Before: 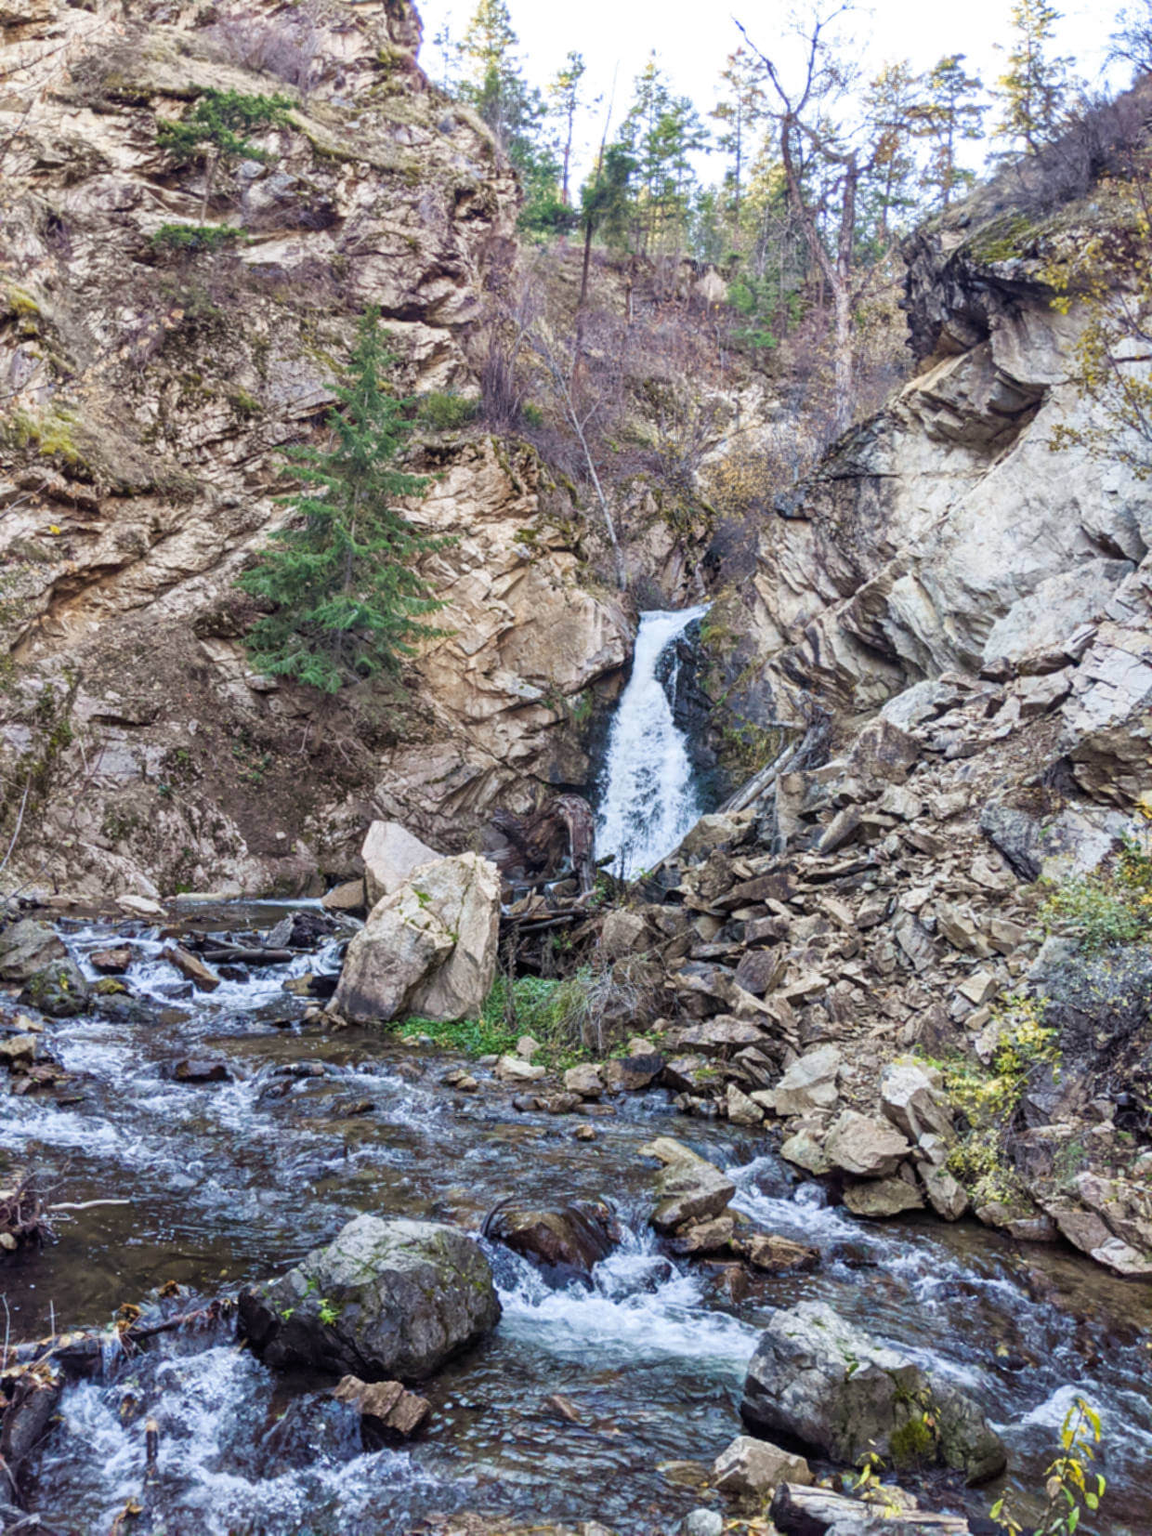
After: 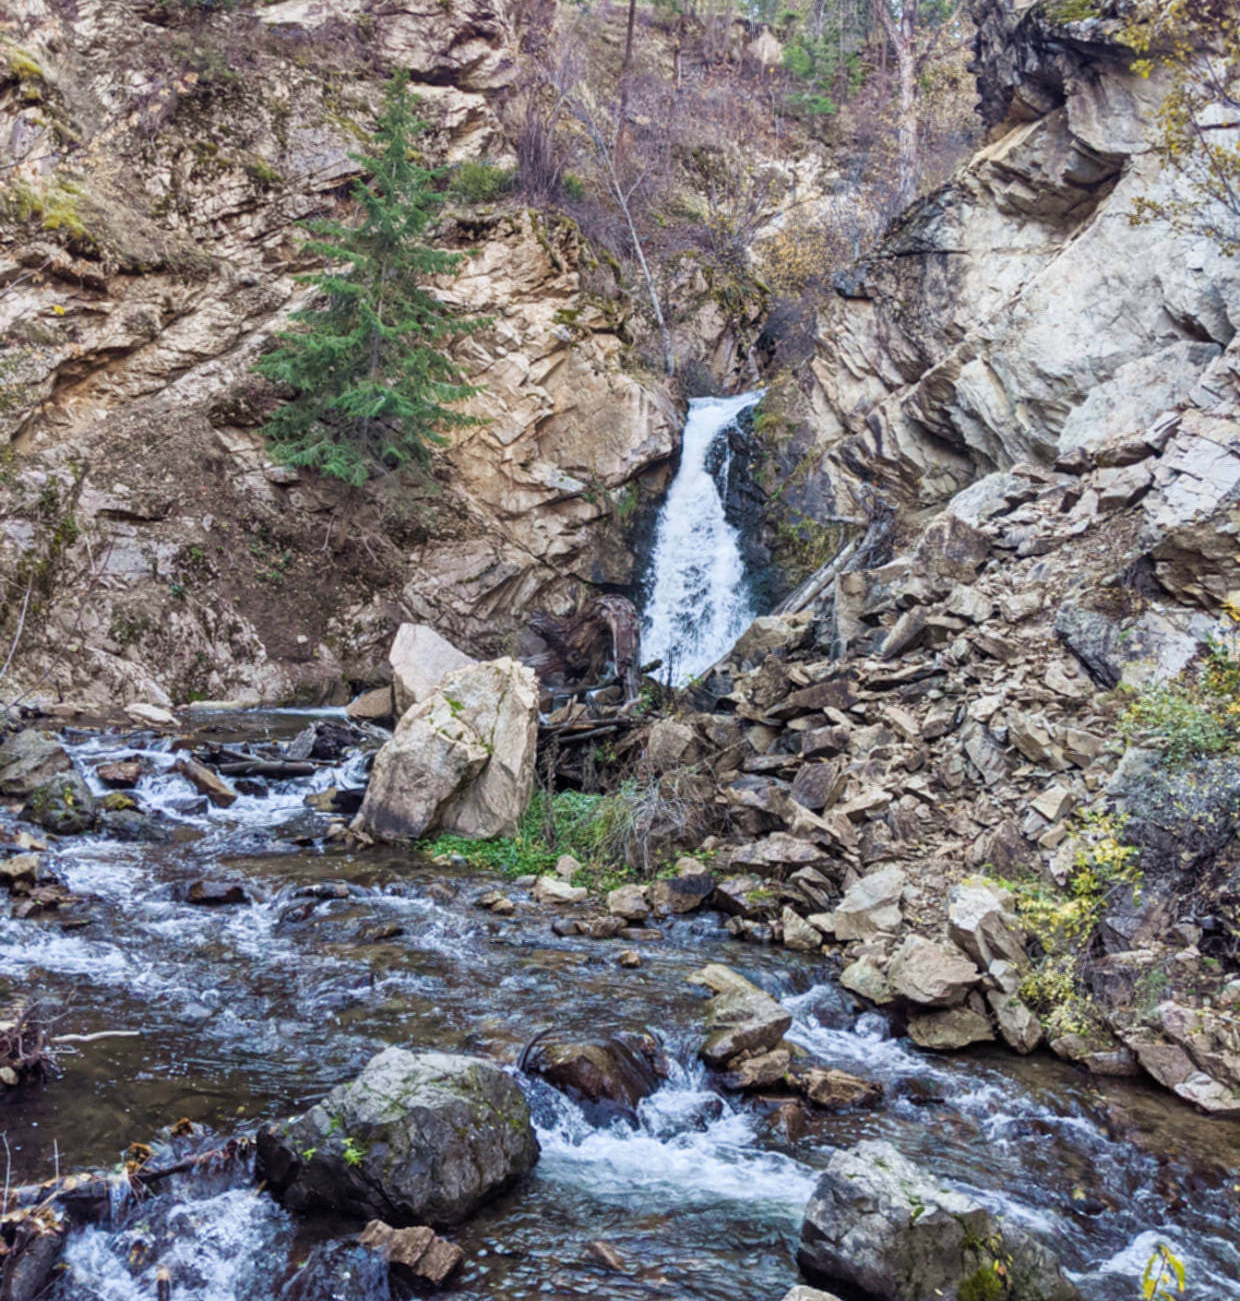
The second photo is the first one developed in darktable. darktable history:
crop and rotate: top 15.774%, bottom 5.506%
